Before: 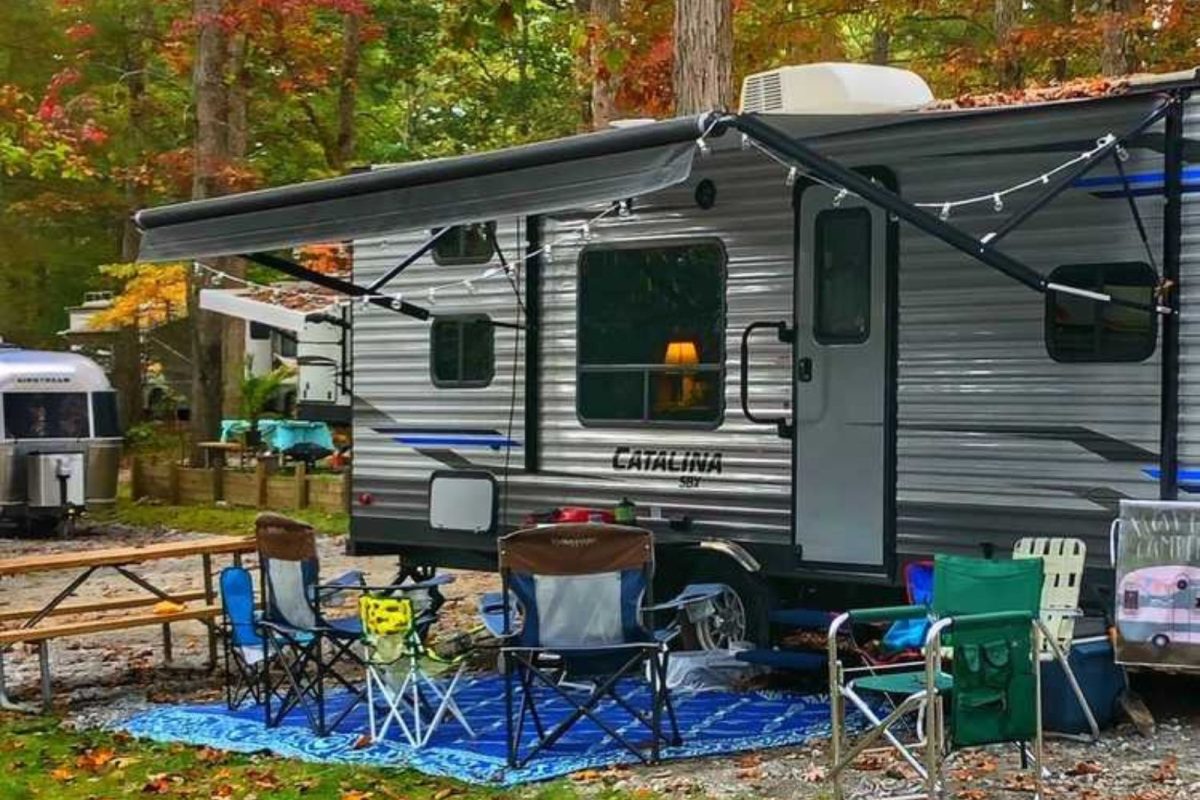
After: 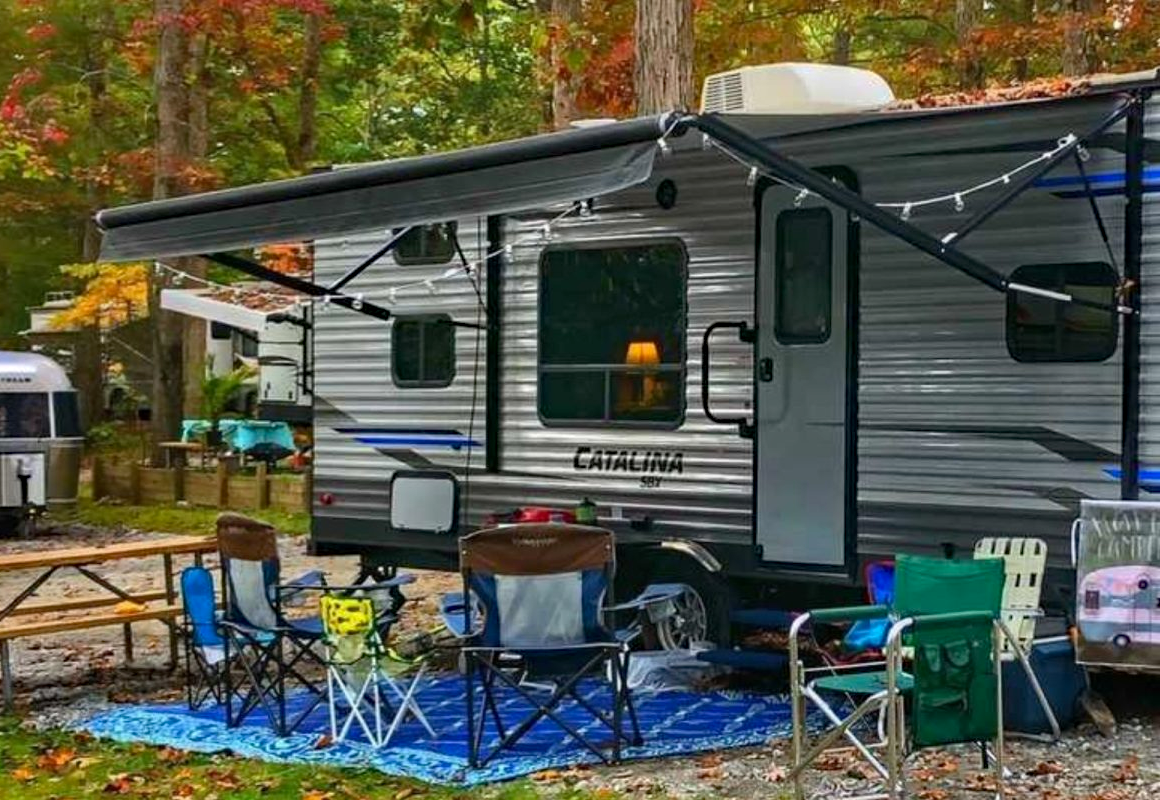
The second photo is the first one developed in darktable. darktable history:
crop and rotate: left 3.296%
haze removal: compatibility mode true, adaptive false
